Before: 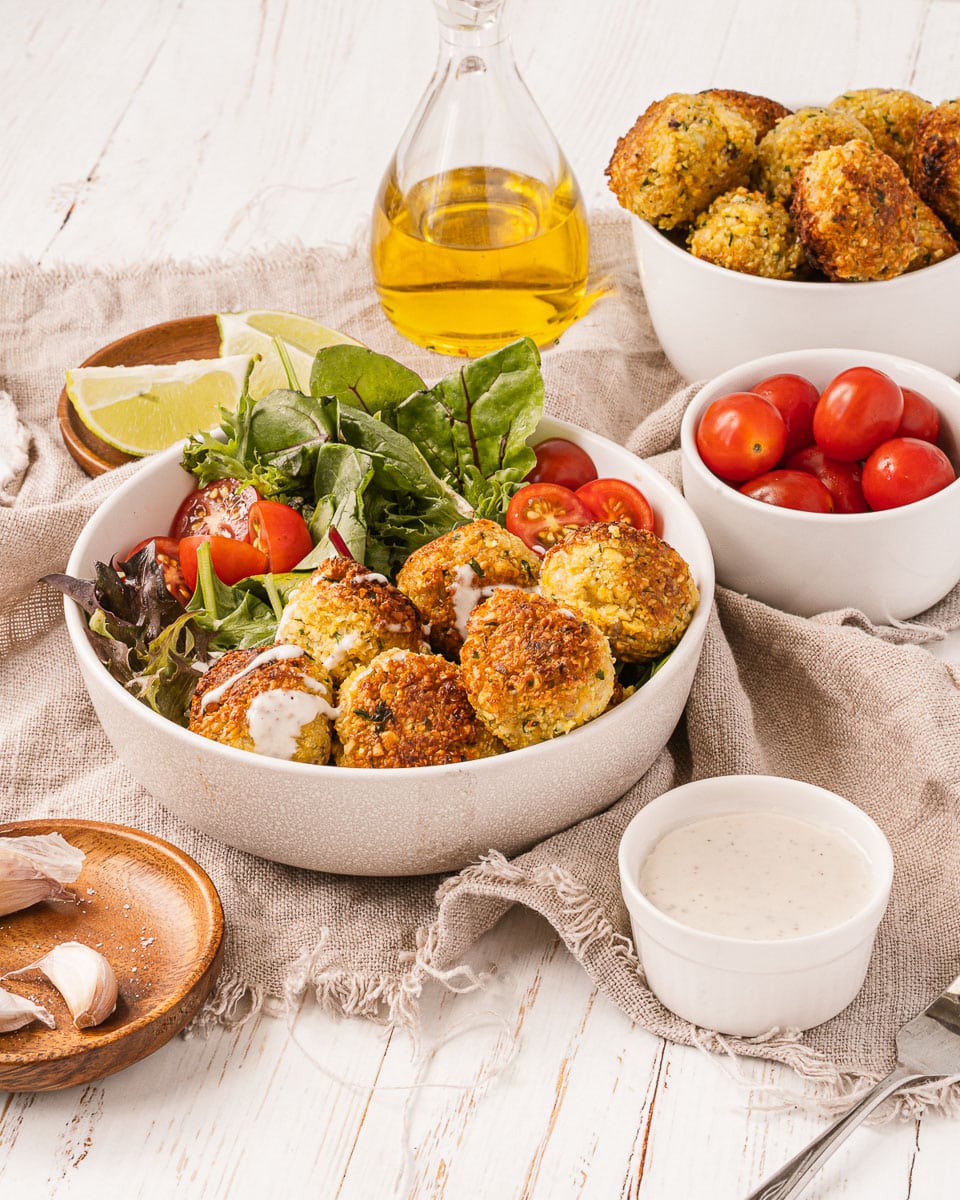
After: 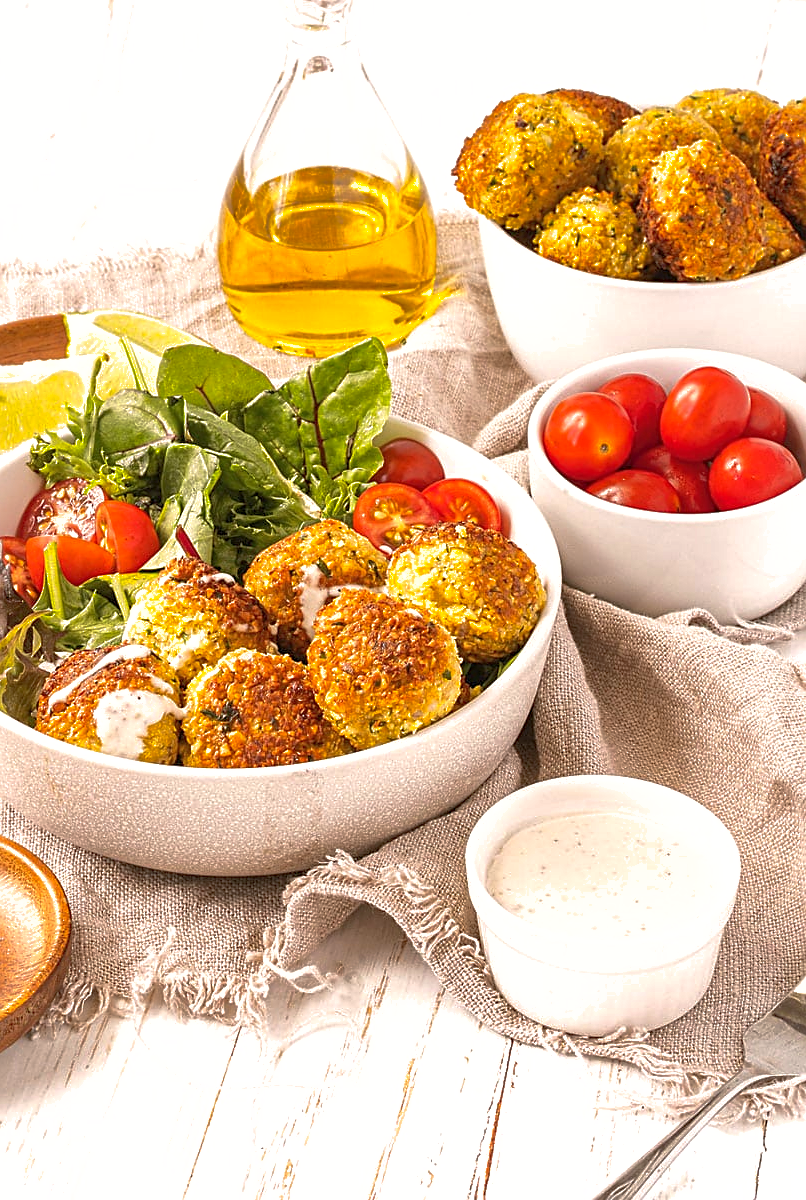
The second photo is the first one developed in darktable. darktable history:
sharpen: on, module defaults
shadows and highlights: highlights color adjustment 74.02%
crop: left 15.993%
exposure: black level correction 0, exposure 0.499 EV, compensate highlight preservation false
